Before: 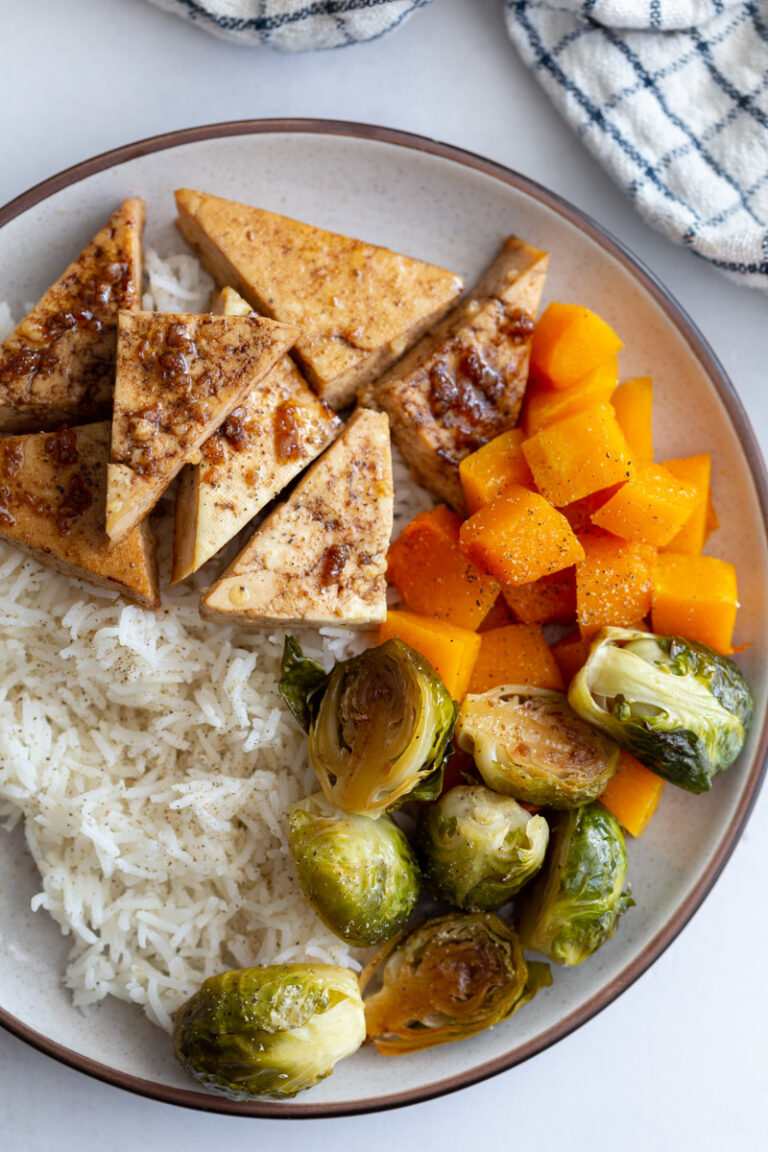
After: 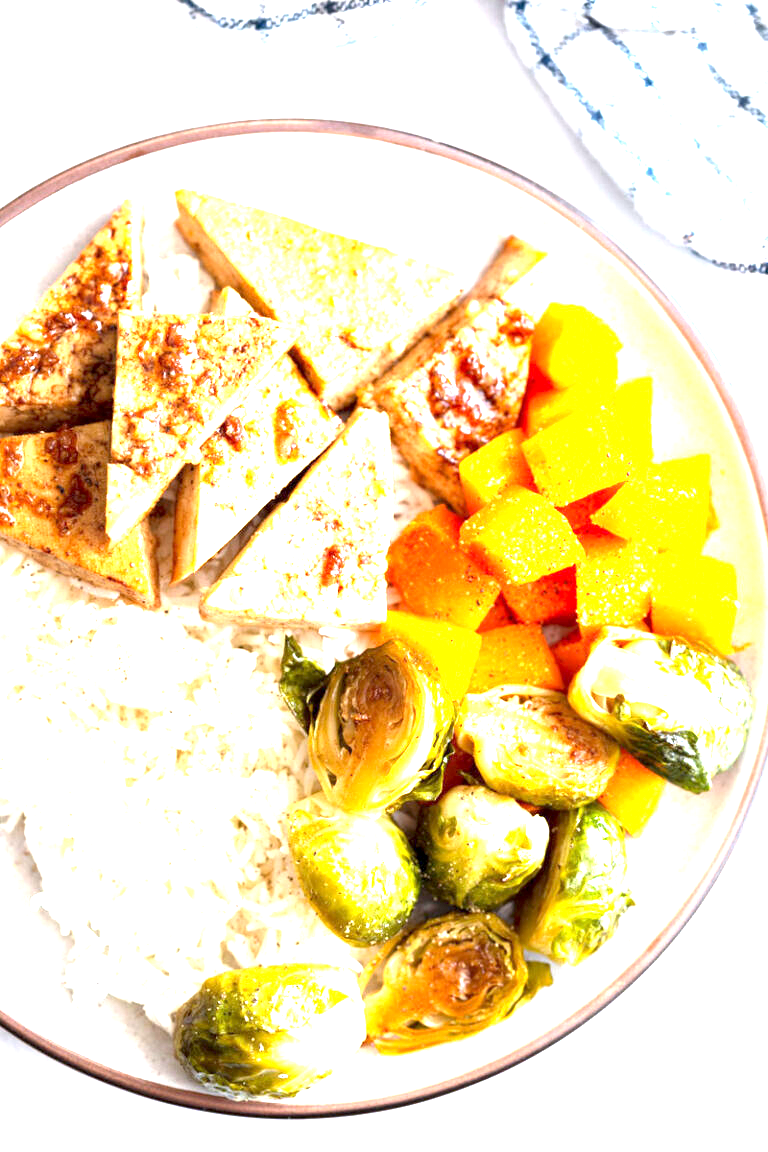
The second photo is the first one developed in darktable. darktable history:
exposure: black level correction 0.001, exposure 2.658 EV, compensate highlight preservation false
